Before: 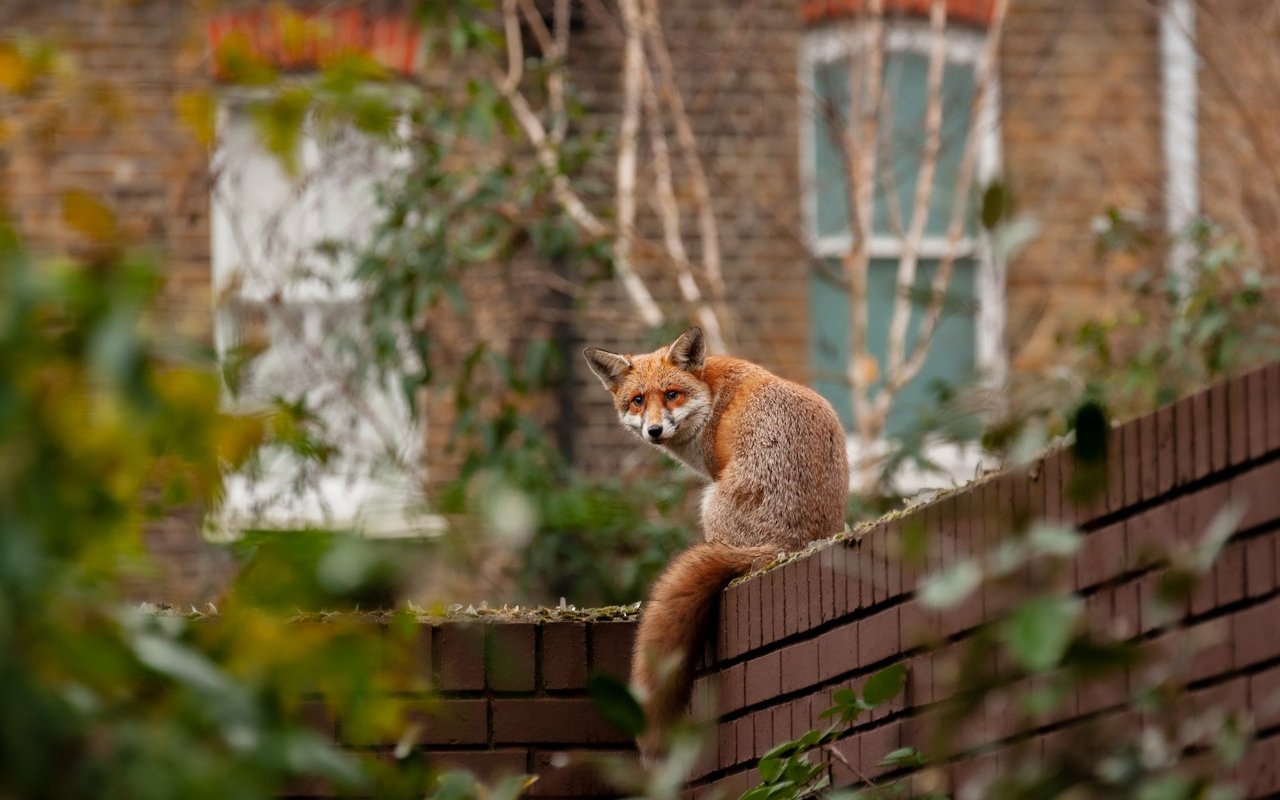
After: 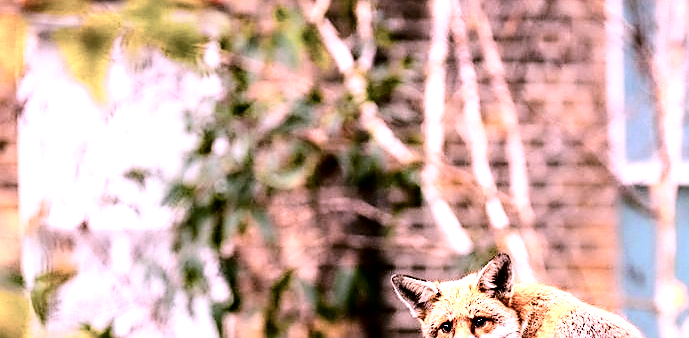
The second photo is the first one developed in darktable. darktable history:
crop: left 15.068%, top 9.159%, right 31.057%, bottom 48.477%
color balance rgb: perceptual saturation grading › global saturation 15.002%, global vibrance 34.162%
sharpen: on, module defaults
filmic rgb: black relative exposure -8.72 EV, white relative exposure 2.65 EV, target black luminance 0%, target white luminance 99.923%, hardness 6.25, latitude 74.98%, contrast 1.323, highlights saturation mix -5.48%
exposure: compensate highlight preservation false
color zones: curves: ch0 [(0.099, 0.624) (0.257, 0.596) (0.384, 0.376) (0.529, 0.492) (0.697, 0.564) (0.768, 0.532) (0.908, 0.644)]; ch1 [(0.112, 0.564) (0.254, 0.612) (0.432, 0.676) (0.592, 0.456) (0.743, 0.684) (0.888, 0.536)]; ch2 [(0.25, 0.5) (0.469, 0.36) (0.75, 0.5)]
color correction: highlights a* 15.95, highlights b* -20.56
tone curve: curves: ch0 [(0, 0) (0.004, 0) (0.133, 0.071) (0.325, 0.456) (0.832, 0.957) (1, 1)], color space Lab, independent channels, preserve colors none
